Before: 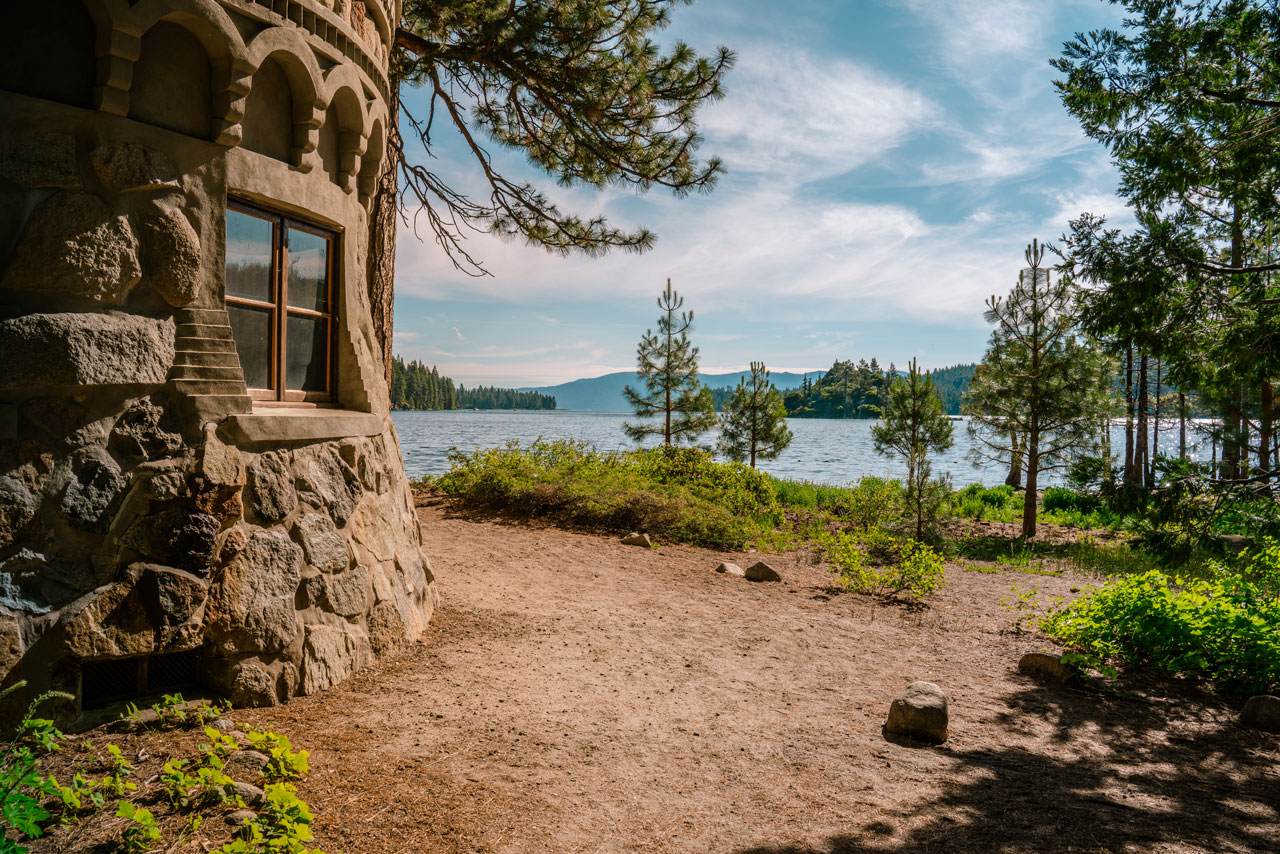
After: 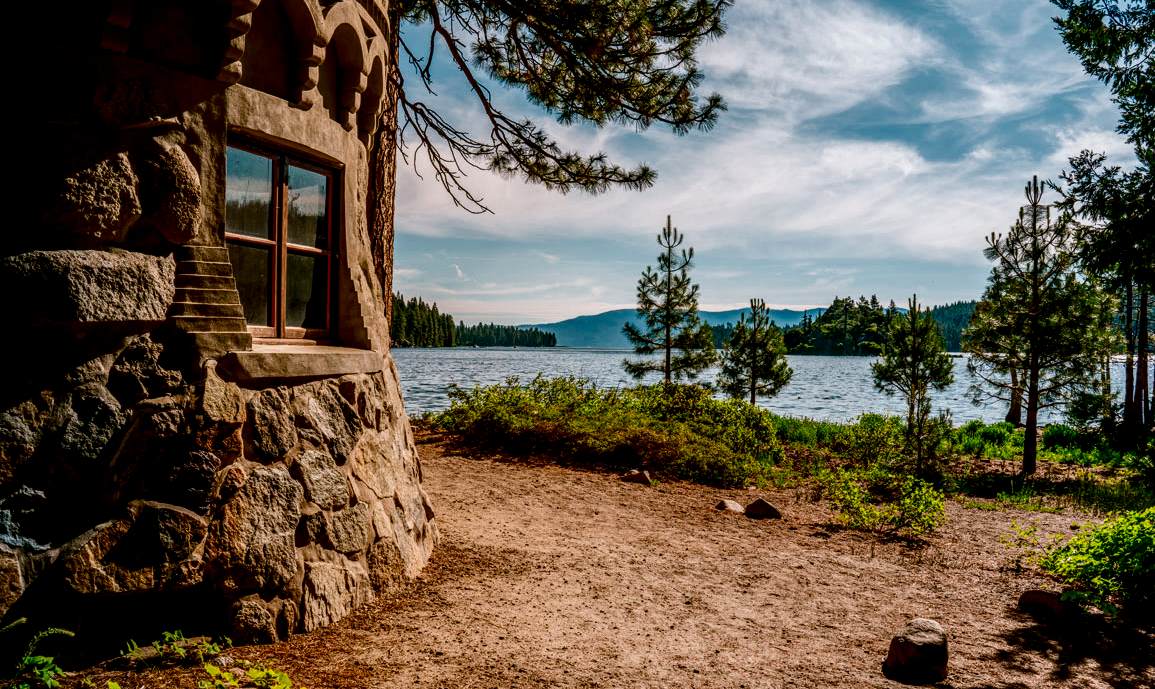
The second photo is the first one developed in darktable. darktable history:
exposure: exposure 0.763 EV, compensate highlight preservation false
crop: top 7.414%, right 9.706%, bottom 11.906%
filmic rgb: black relative exposure -7.77 EV, white relative exposure 4.46 EV, target black luminance 0%, hardness 3.76, latitude 50.69%, contrast 1.077, highlights saturation mix 9.86%, shadows ↔ highlights balance -0.249%
local contrast: detail 139%
contrast brightness saturation: contrast 0.087, brightness -0.608, saturation 0.171
